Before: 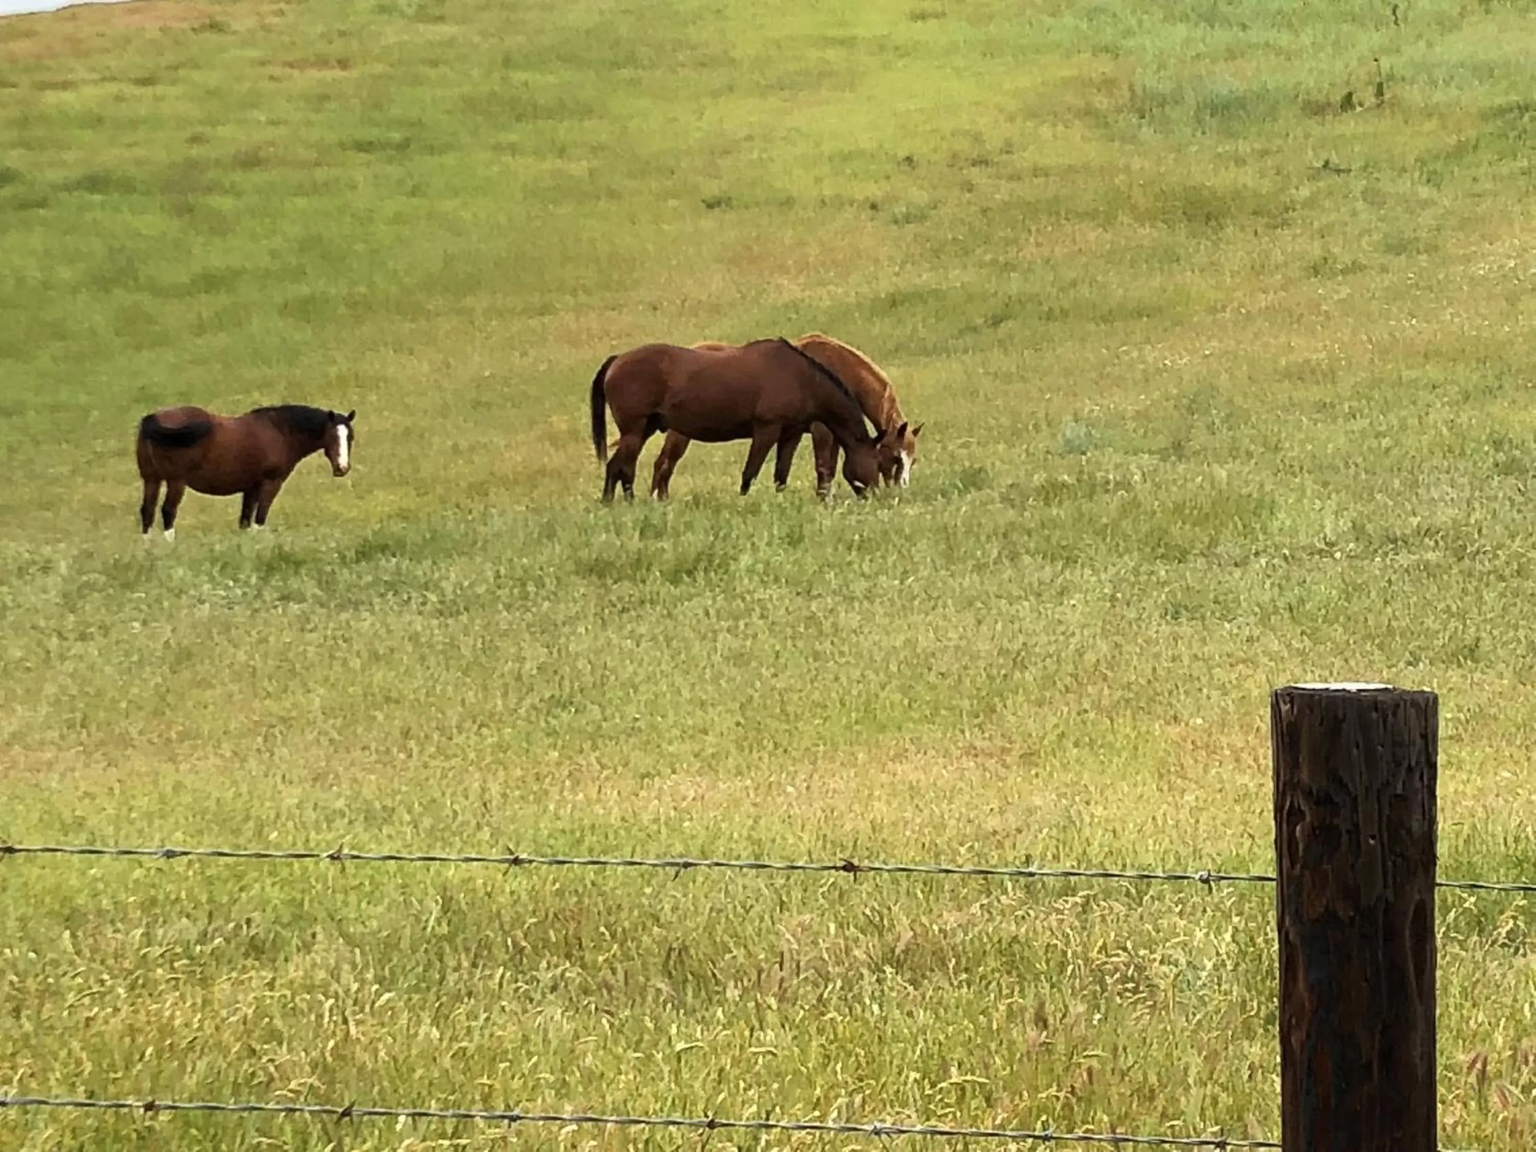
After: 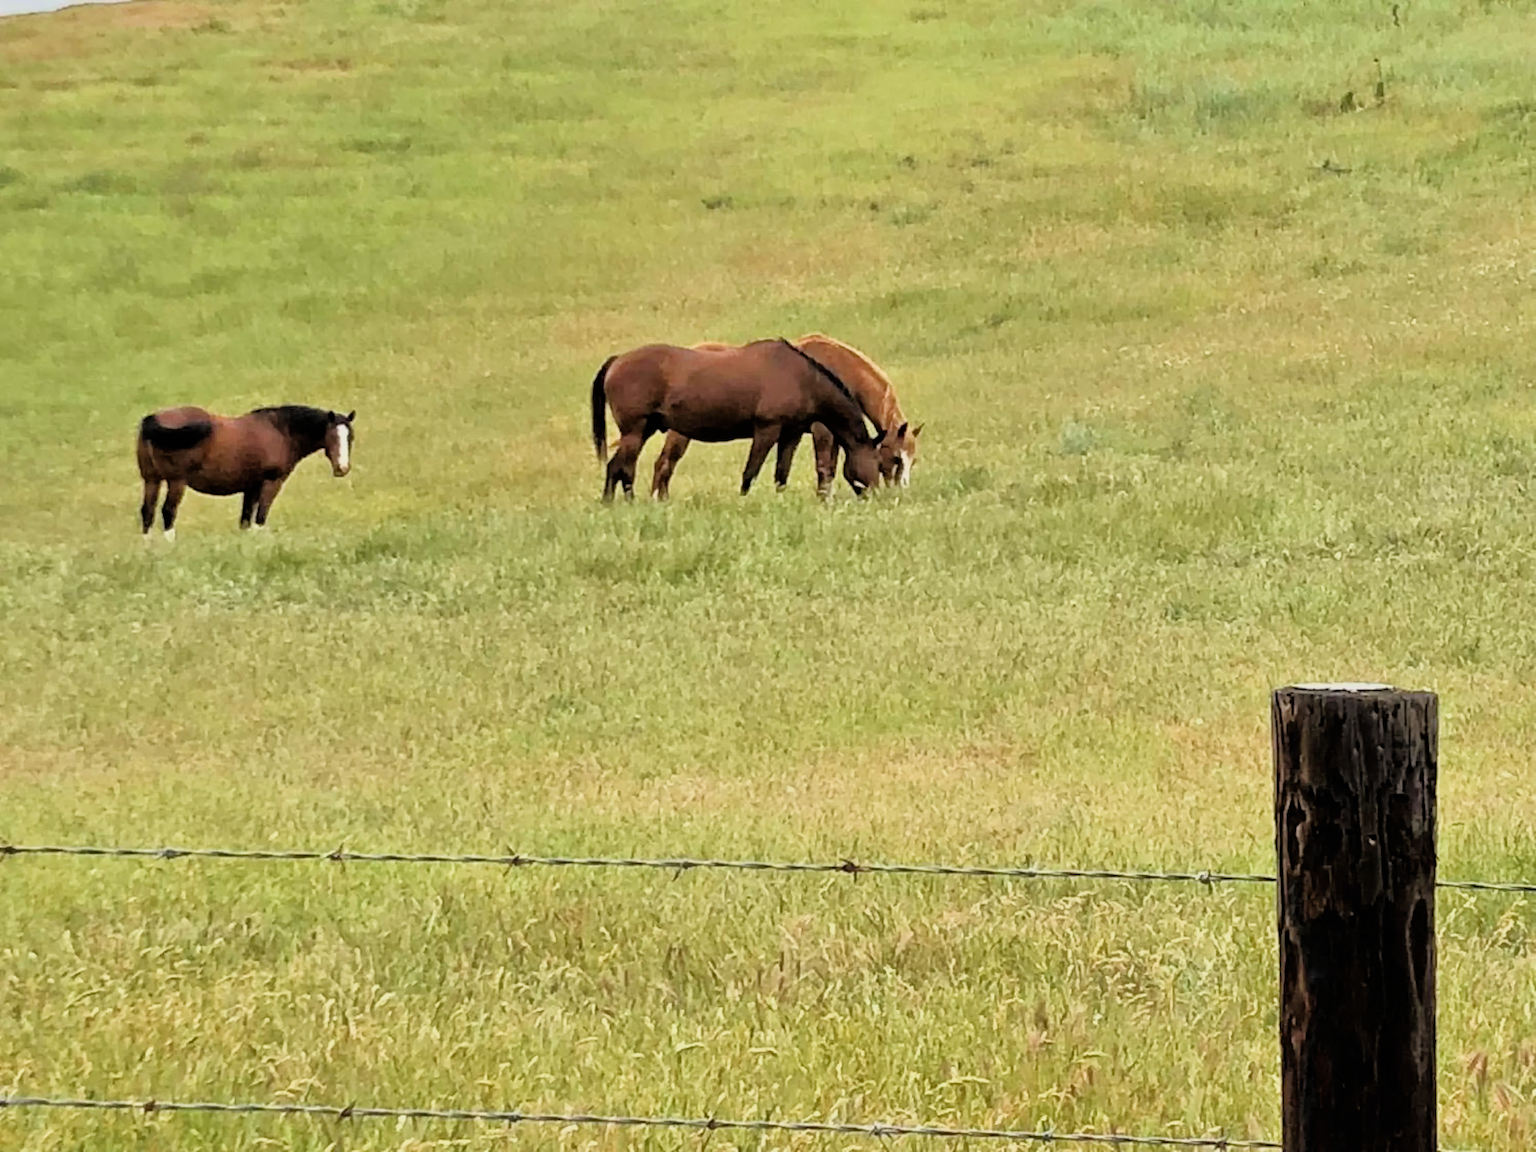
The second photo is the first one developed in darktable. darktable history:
filmic rgb: black relative exposure -7.75 EV, white relative exposure 4.4 EV, threshold 3 EV, hardness 3.76, latitude 50%, contrast 1.1, color science v5 (2021), contrast in shadows safe, contrast in highlights safe, enable highlight reconstruction true
tone equalizer: -7 EV 0.15 EV, -6 EV 0.6 EV, -5 EV 1.15 EV, -4 EV 1.33 EV, -3 EV 1.15 EV, -2 EV 0.6 EV, -1 EV 0.15 EV, mask exposure compensation -0.5 EV
